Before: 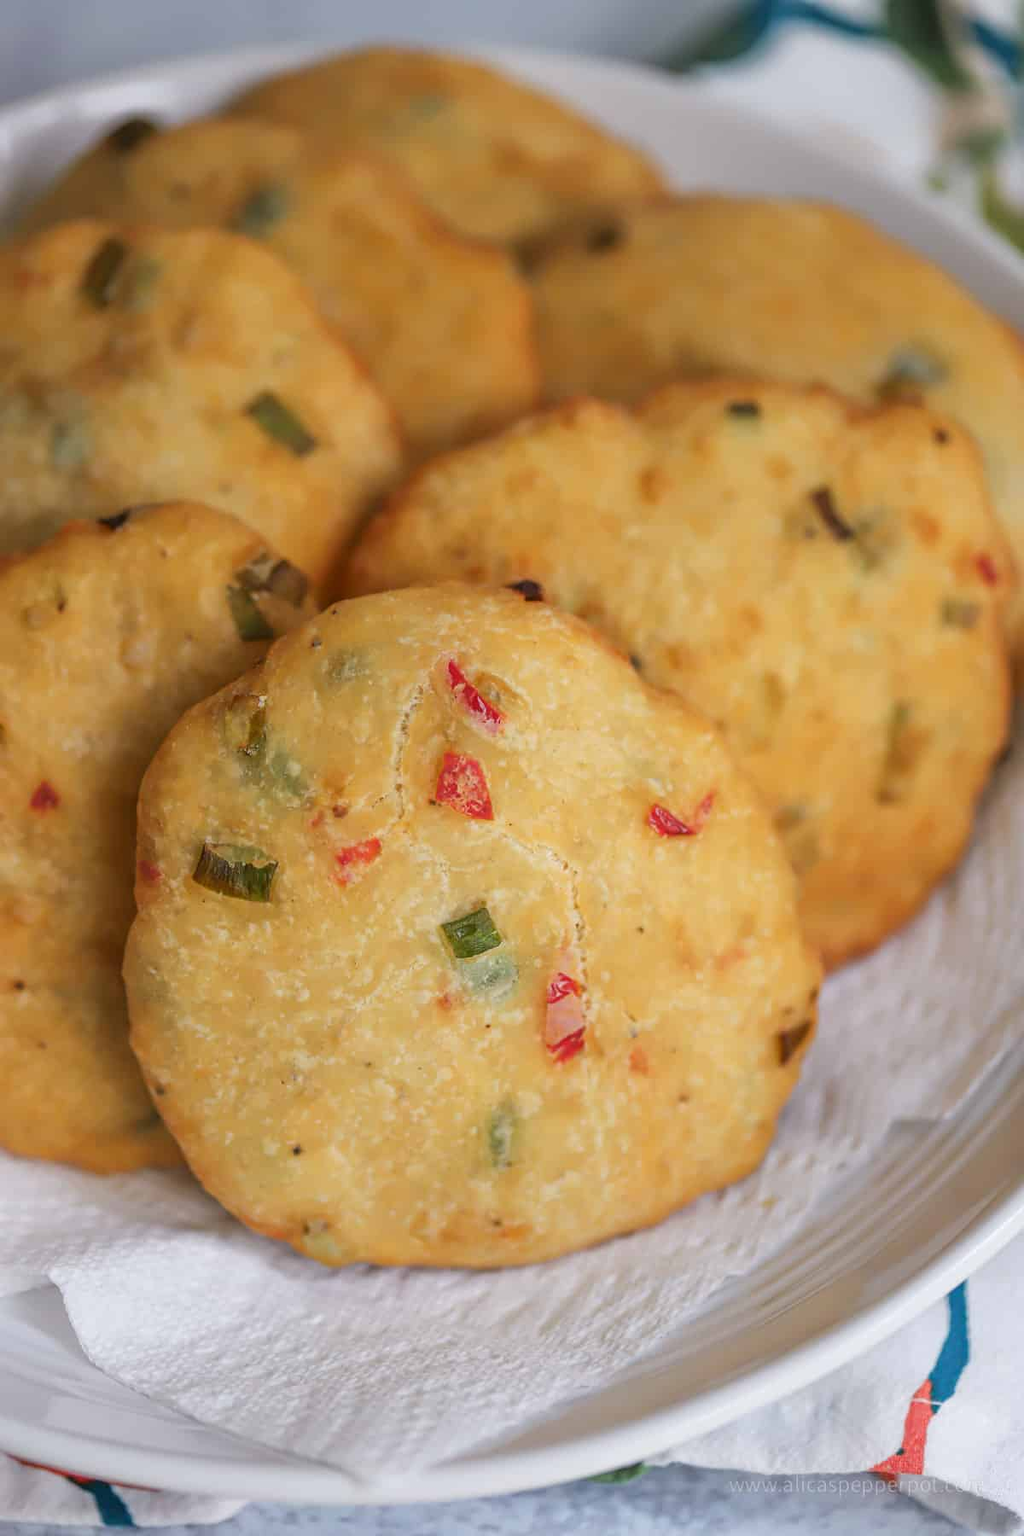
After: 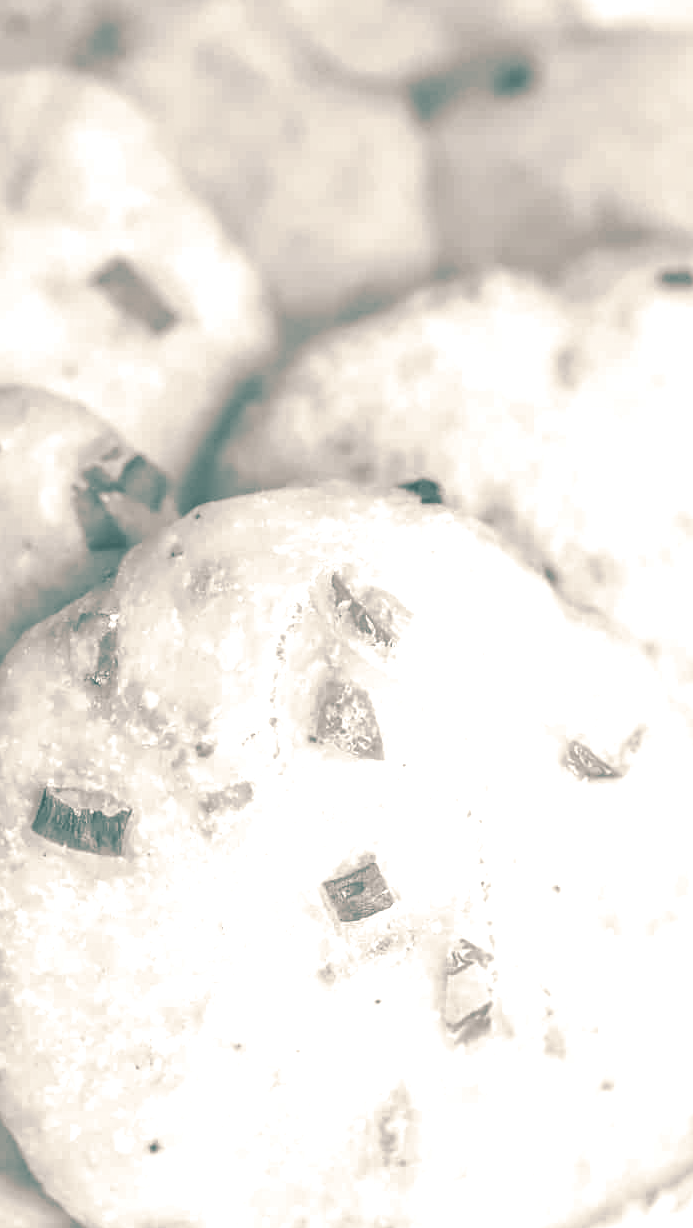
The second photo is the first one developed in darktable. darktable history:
colorize: hue 34.49°, saturation 35.33%, source mix 100%, lightness 55%, version 1
split-toning: shadows › hue 186.43°, highlights › hue 49.29°, compress 30.29%
crop: left 16.202%, top 11.208%, right 26.045%, bottom 20.557%
local contrast: on, module defaults
